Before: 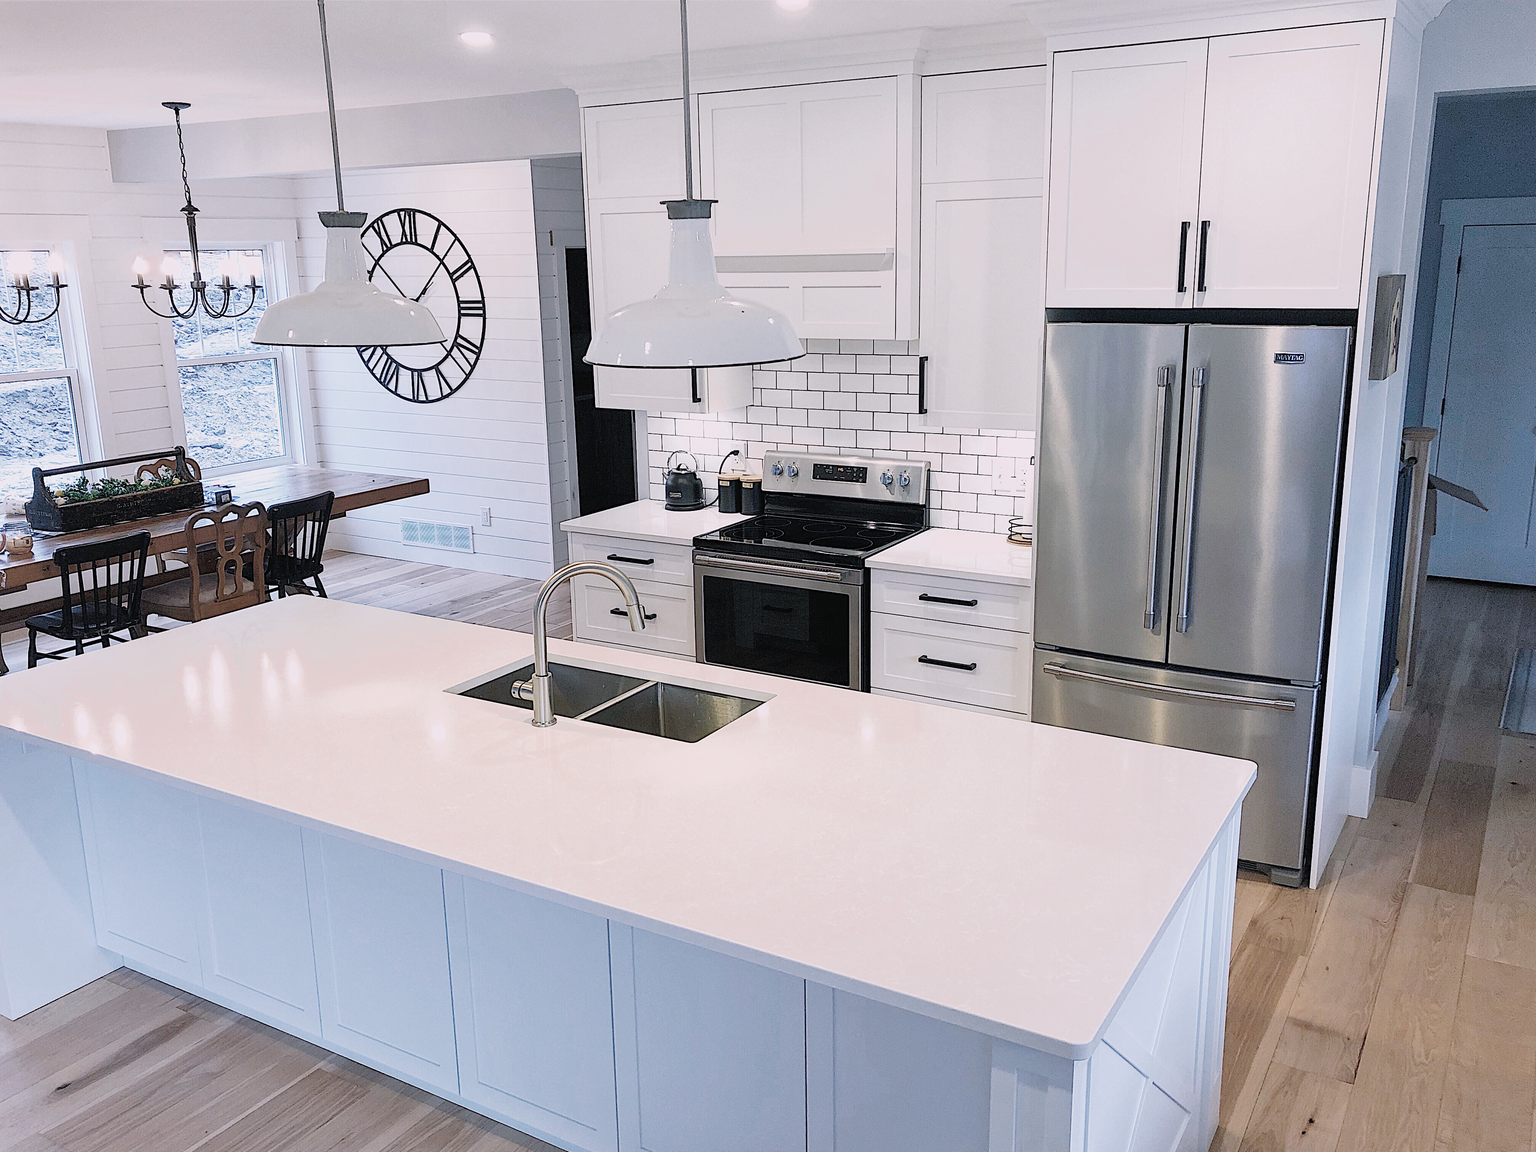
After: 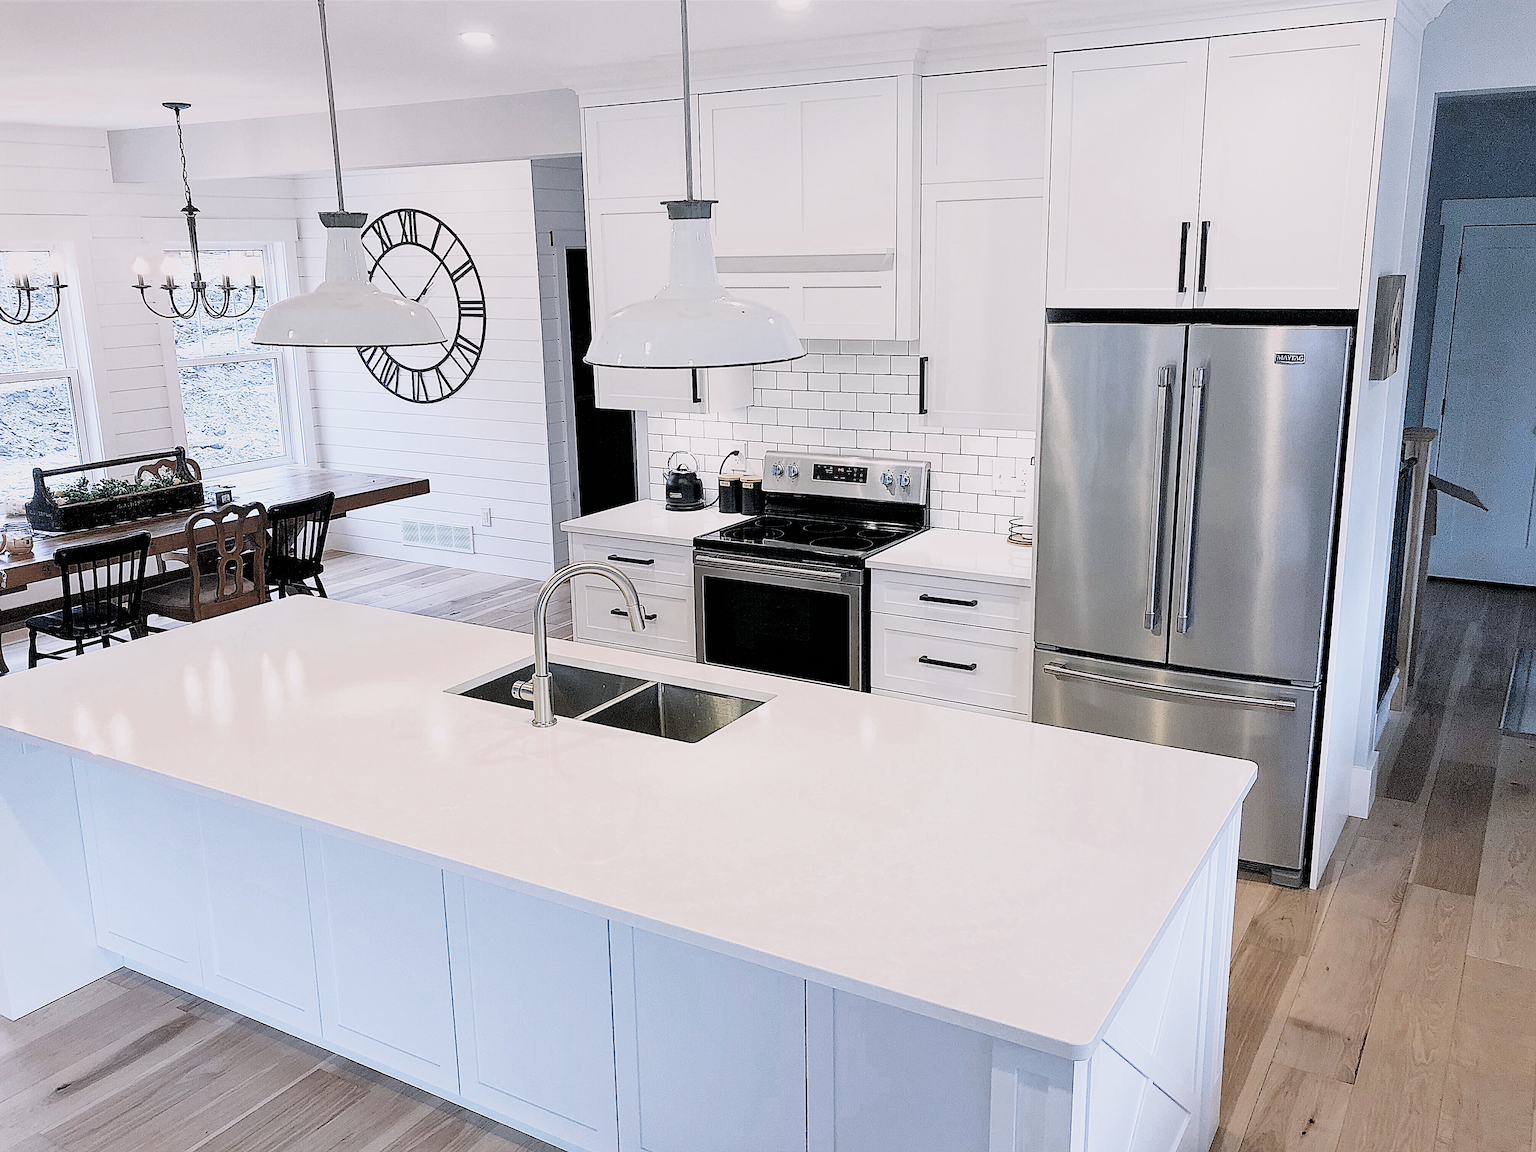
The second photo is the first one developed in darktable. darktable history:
color zones: curves: ch0 [(0, 0.5) (0.125, 0.4) (0.25, 0.5) (0.375, 0.4) (0.5, 0.4) (0.625, 0.6) (0.75, 0.6) (0.875, 0.5)]; ch1 [(0, 0.4) (0.125, 0.5) (0.25, 0.4) (0.375, 0.4) (0.5, 0.4) (0.625, 0.4) (0.75, 0.5) (0.875, 0.4)]; ch2 [(0, 0.6) (0.125, 0.5) (0.25, 0.5) (0.375, 0.6) (0.5, 0.6) (0.625, 0.5) (0.75, 0.5) (0.875, 0.5)]
sharpen: on, module defaults
exposure: black level correction 0.002, exposure 0.145 EV, compensate exposure bias true, compensate highlight preservation false
filmic rgb: black relative exposure -5.03 EV, white relative exposure 3.18 EV, hardness 3.43, contrast 1.189, highlights saturation mix -30.67%
